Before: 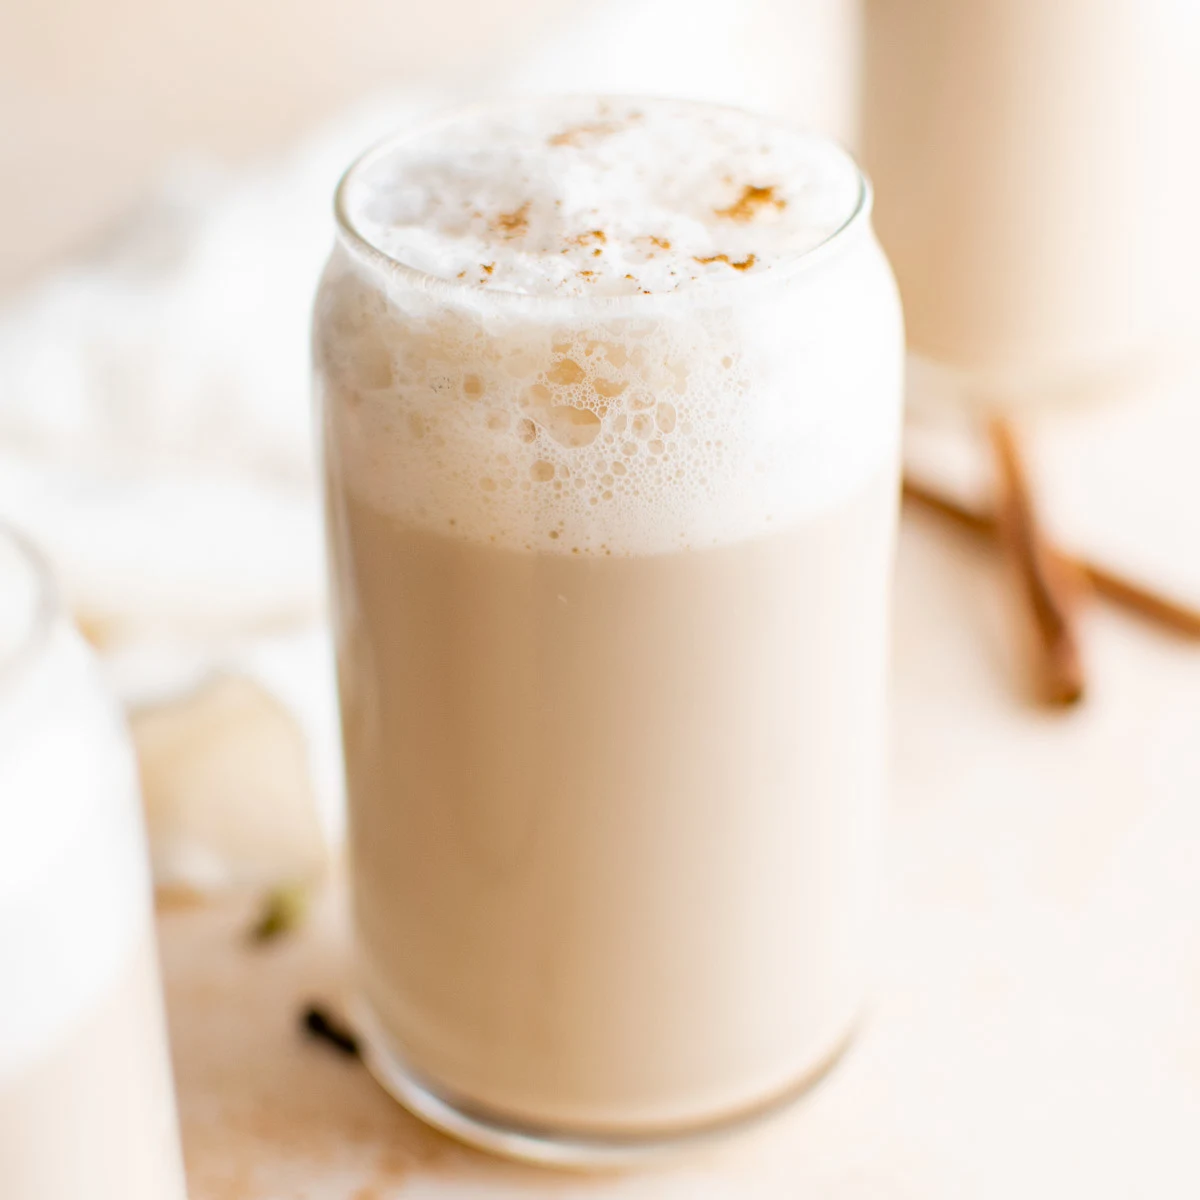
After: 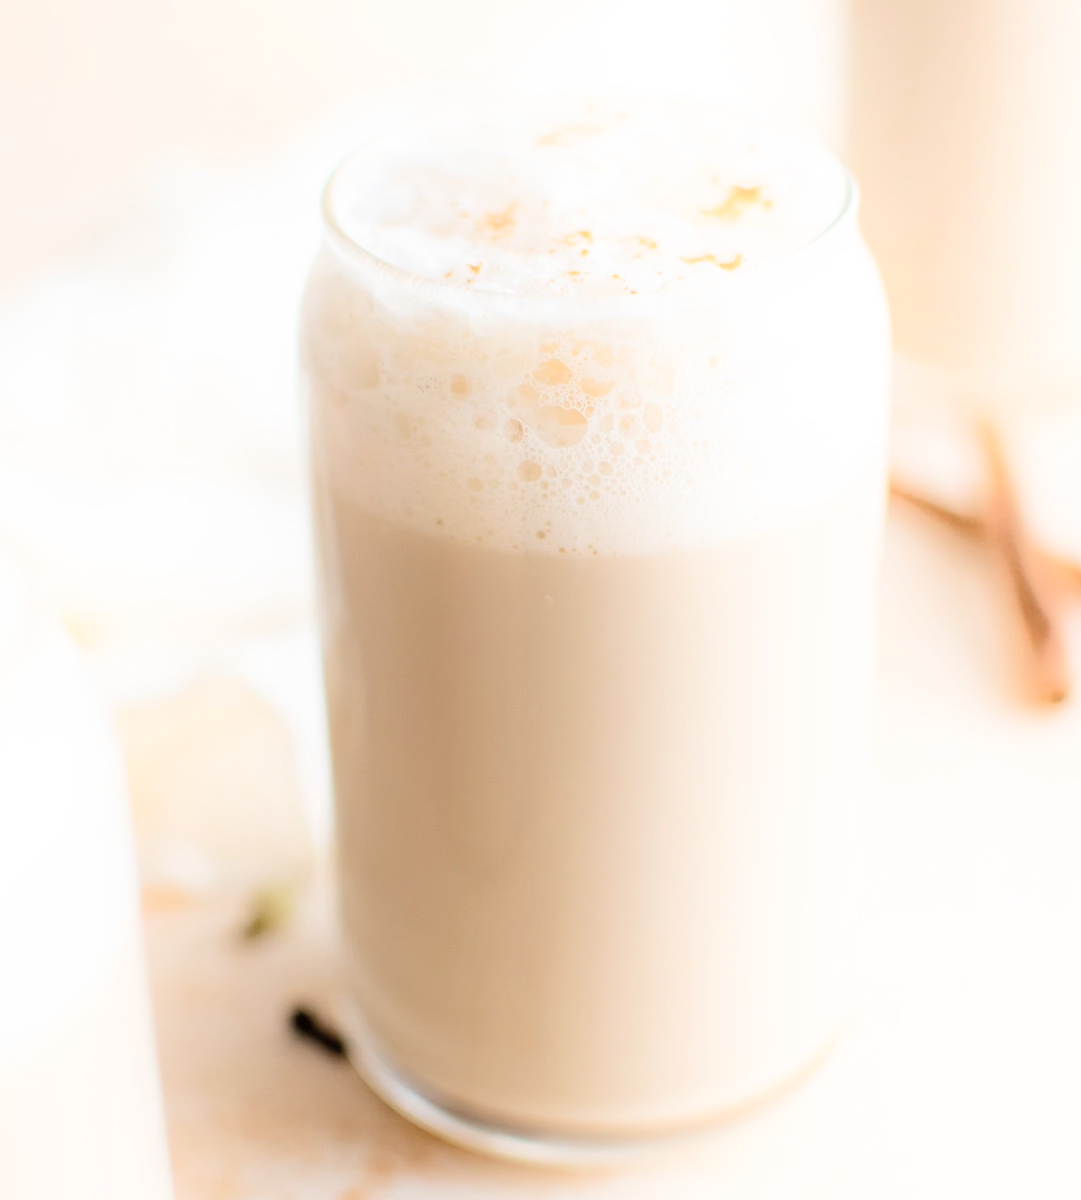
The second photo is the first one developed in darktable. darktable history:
crop and rotate: left 1.088%, right 8.807%
shadows and highlights: shadows -40.15, highlights 62.88, soften with gaussian
contrast brightness saturation: saturation -0.17
